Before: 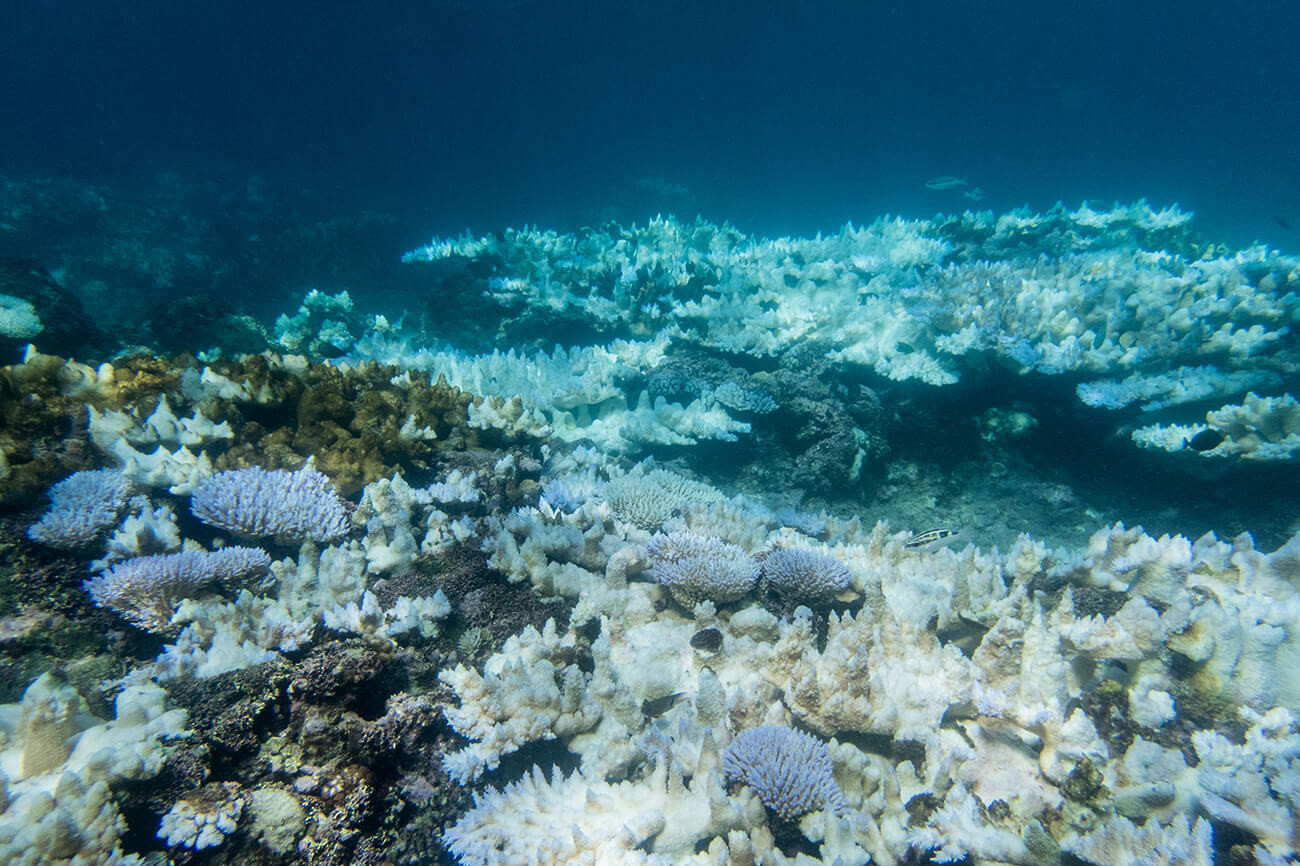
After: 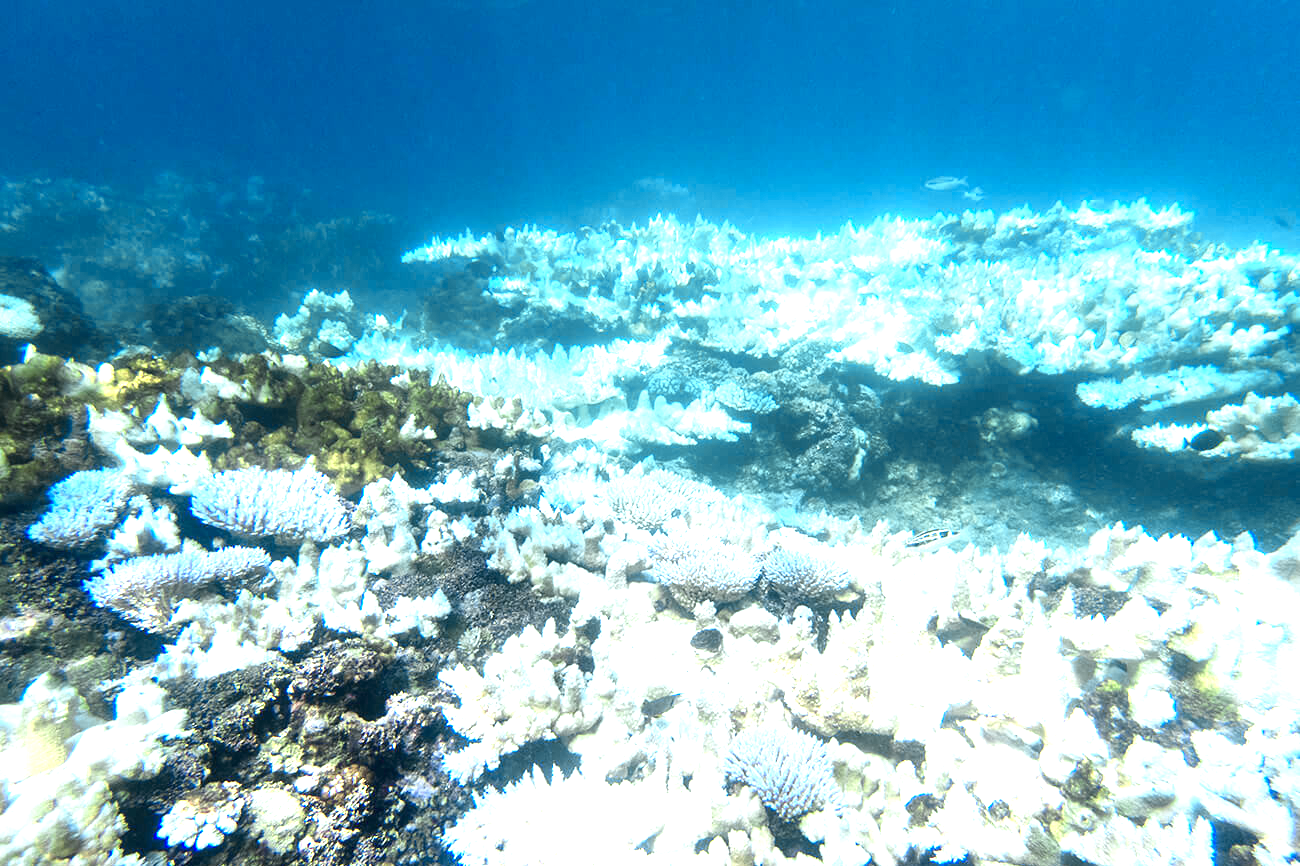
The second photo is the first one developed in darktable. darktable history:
exposure: black level correction 0, exposure 1.706 EV, compensate highlight preservation false
color zones: curves: ch0 [(0.004, 0.305) (0.261, 0.623) (0.389, 0.399) (0.708, 0.571) (0.947, 0.34)]; ch1 [(0.025, 0.645) (0.229, 0.584) (0.326, 0.551) (0.484, 0.262) (0.757, 0.643)]
